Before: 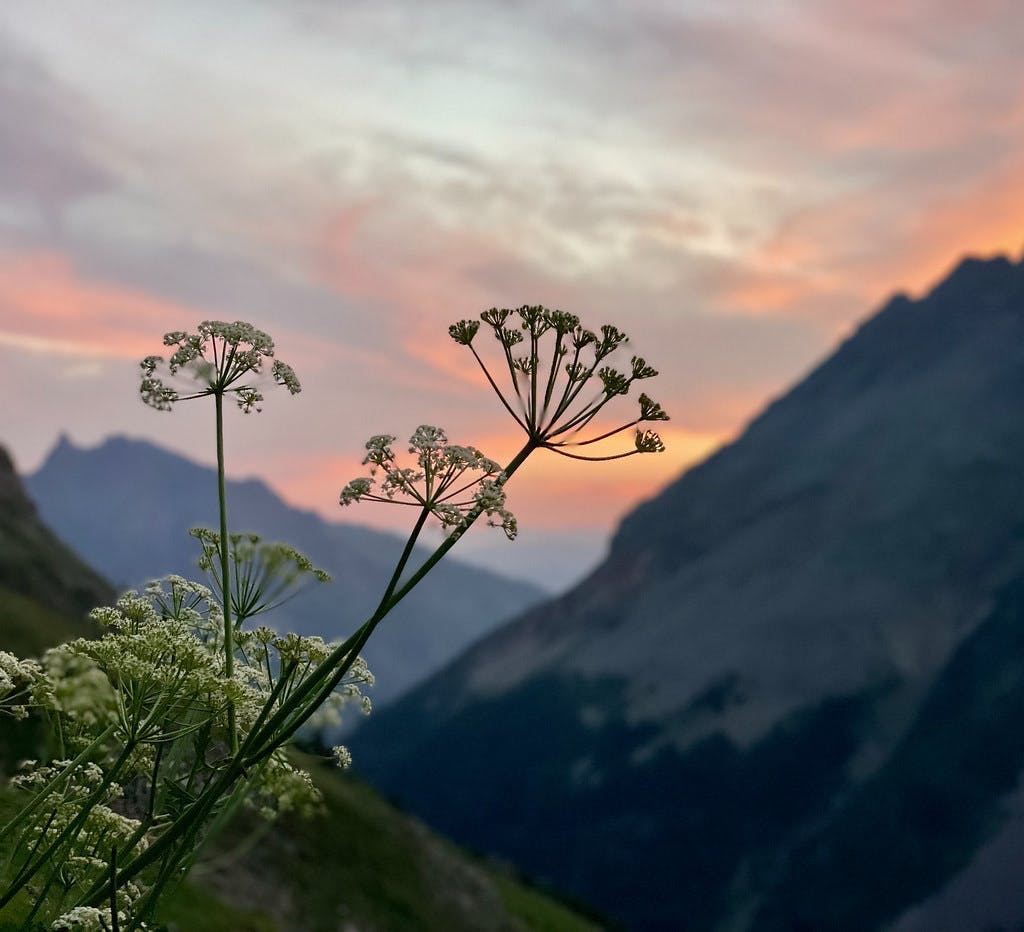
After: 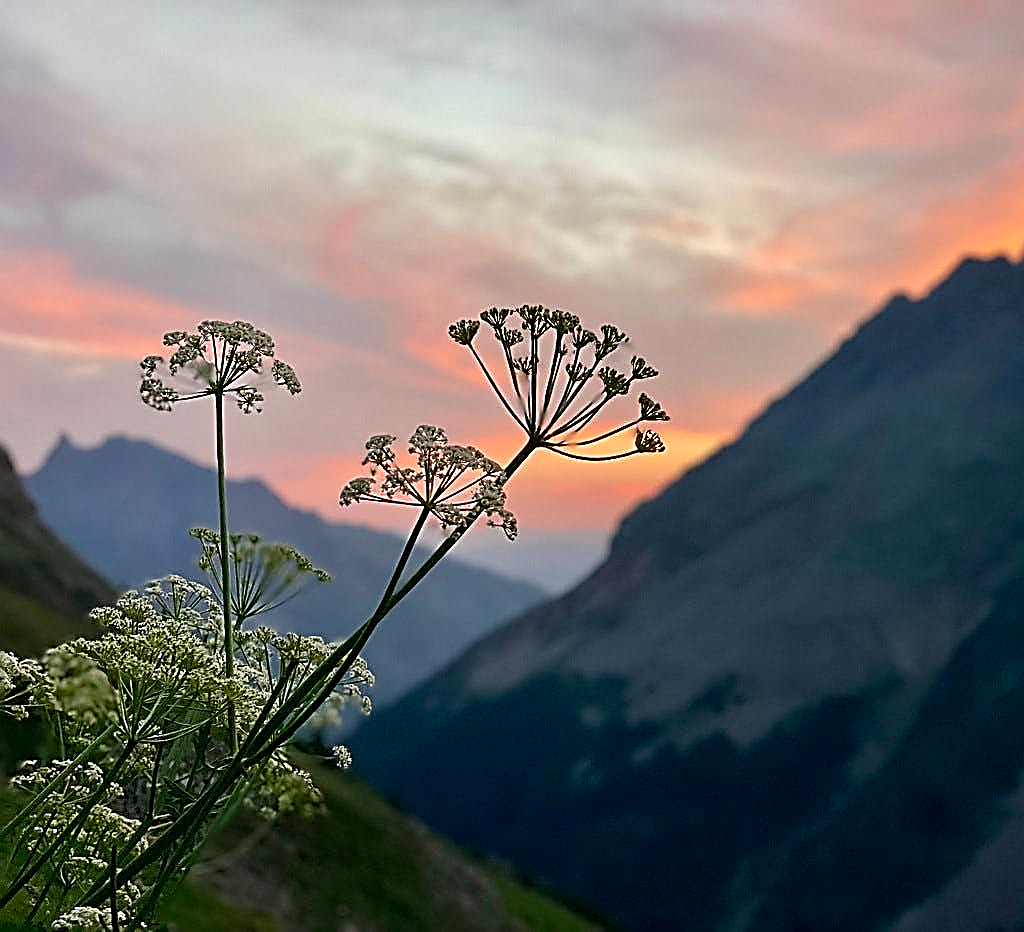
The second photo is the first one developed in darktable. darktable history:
sharpen: amount 1.987
